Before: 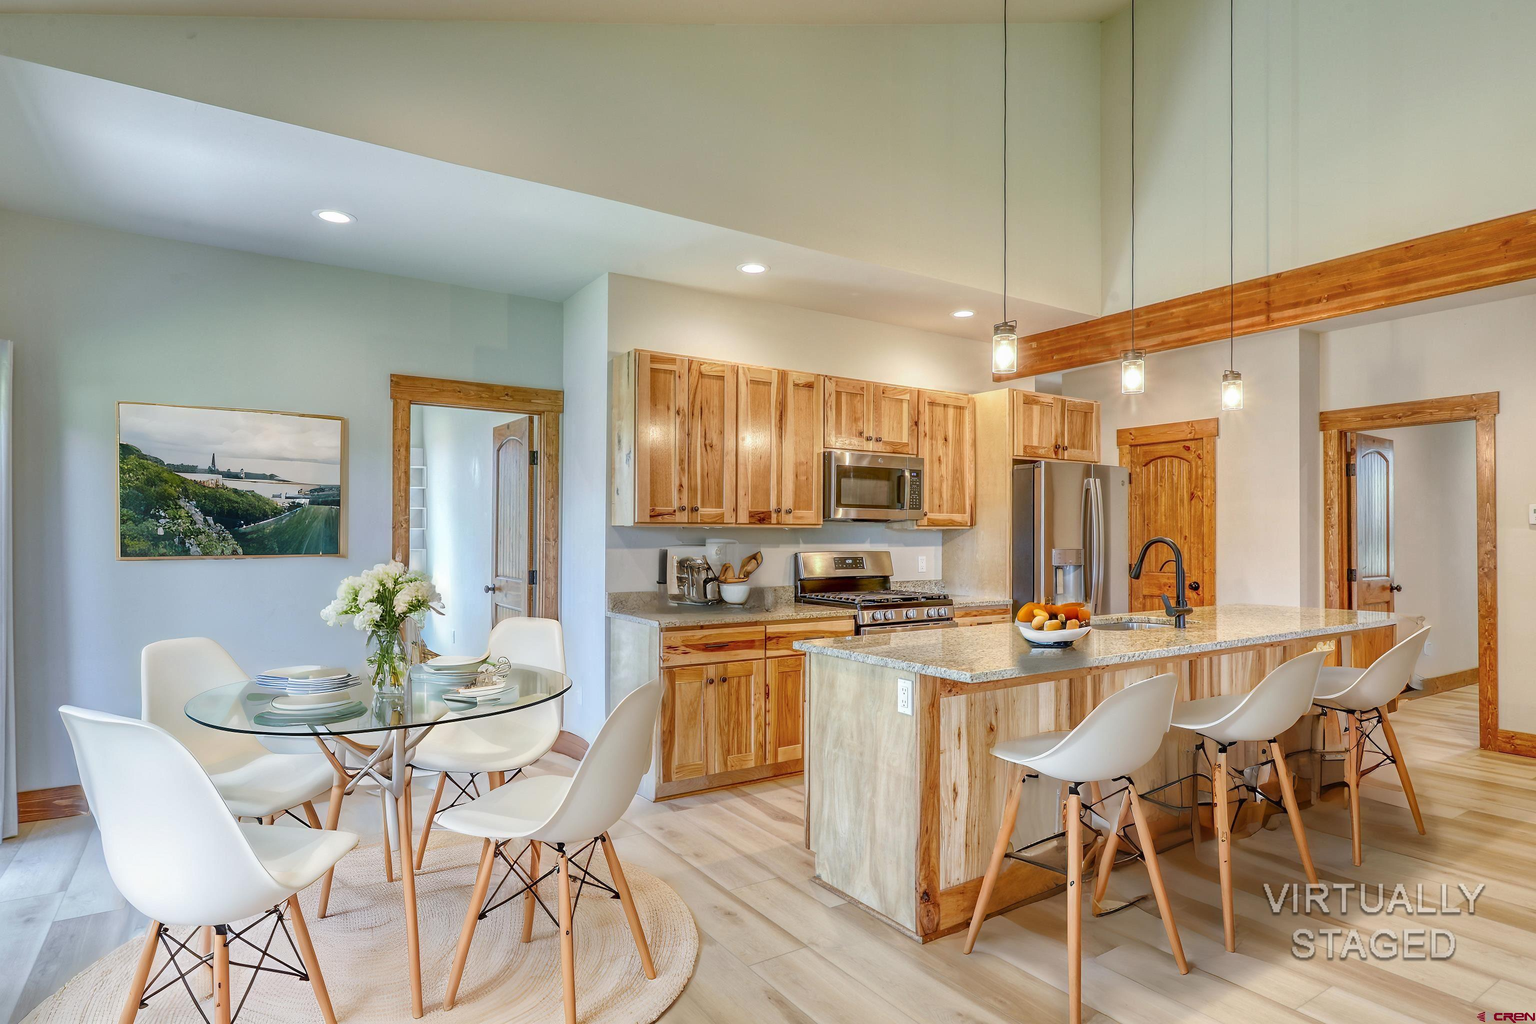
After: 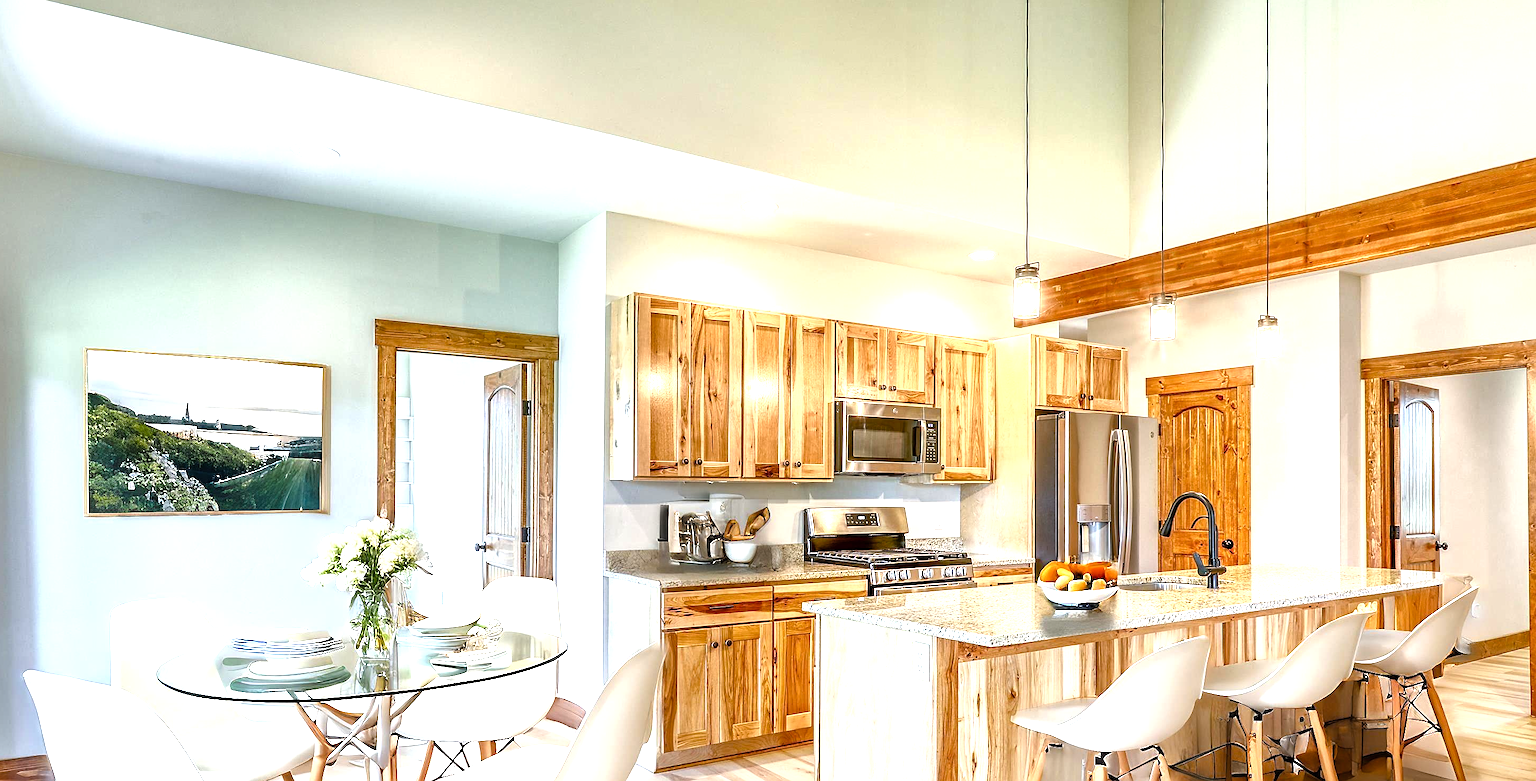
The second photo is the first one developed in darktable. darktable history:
color balance rgb: perceptual saturation grading › global saturation -0.083%, perceptual saturation grading › highlights -9.158%, perceptual saturation grading › mid-tones 18.555%, perceptual saturation grading › shadows 28.958%, perceptual brilliance grading › global brilliance 14.978%, perceptual brilliance grading › shadows -35.798%
shadows and highlights: shadows 25.53, highlights -26.11
crop: left 2.427%, top 7.212%, right 3.012%, bottom 20.363%
sharpen: on, module defaults
tone equalizer: -8 EV -0.716 EV, -7 EV -0.7 EV, -6 EV -0.636 EV, -5 EV -0.411 EV, -3 EV 0.369 EV, -2 EV 0.6 EV, -1 EV 0.695 EV, +0 EV 0.73 EV
